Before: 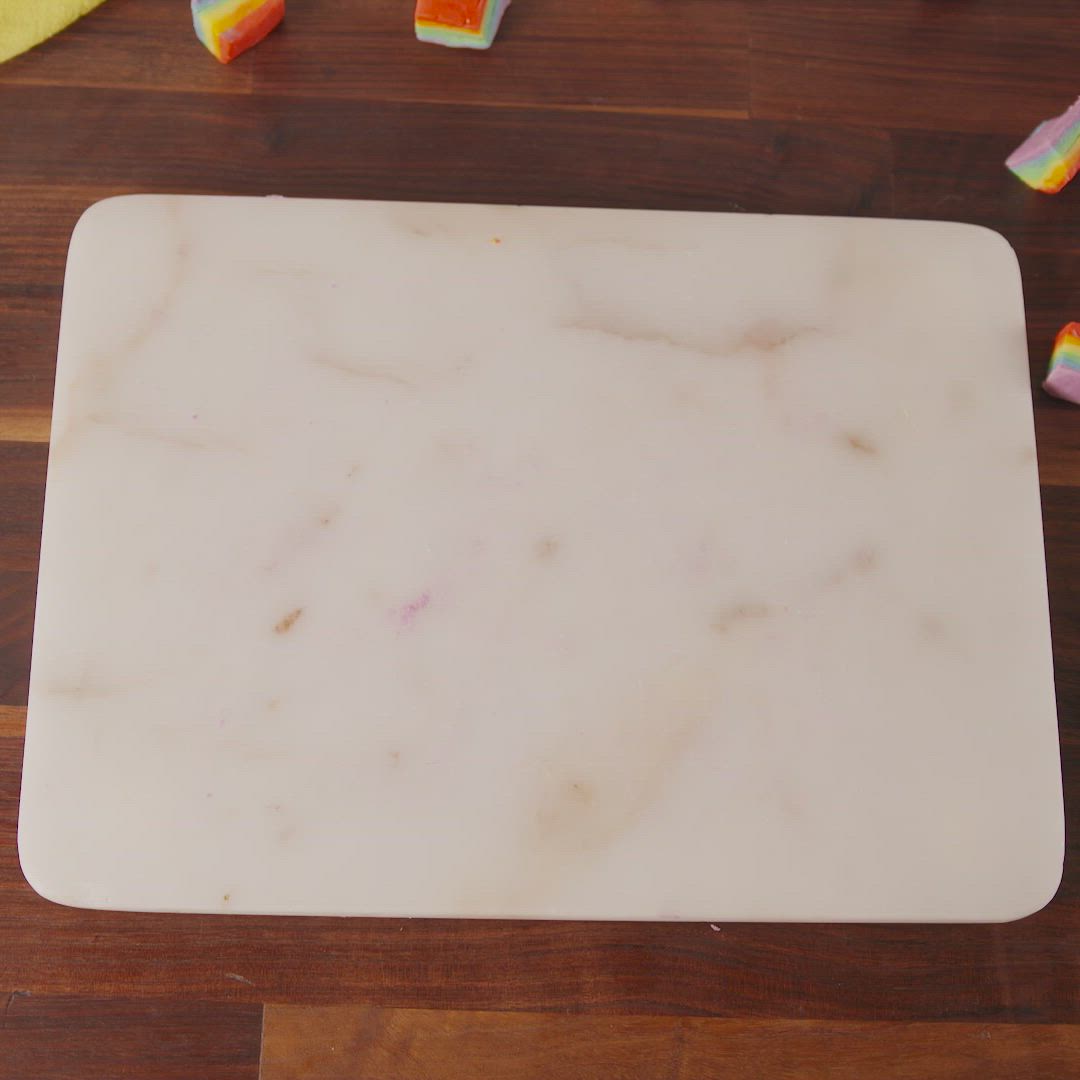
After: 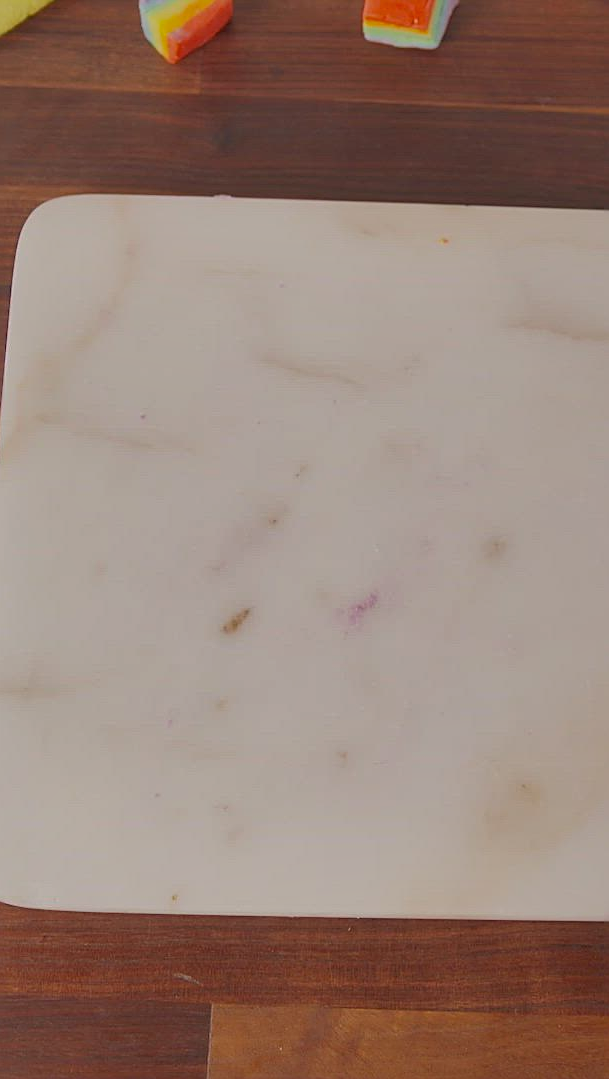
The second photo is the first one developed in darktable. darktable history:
shadows and highlights: shadows 39.35, highlights -59.86
crop: left 4.822%, right 38.723%
sharpen: on, module defaults
